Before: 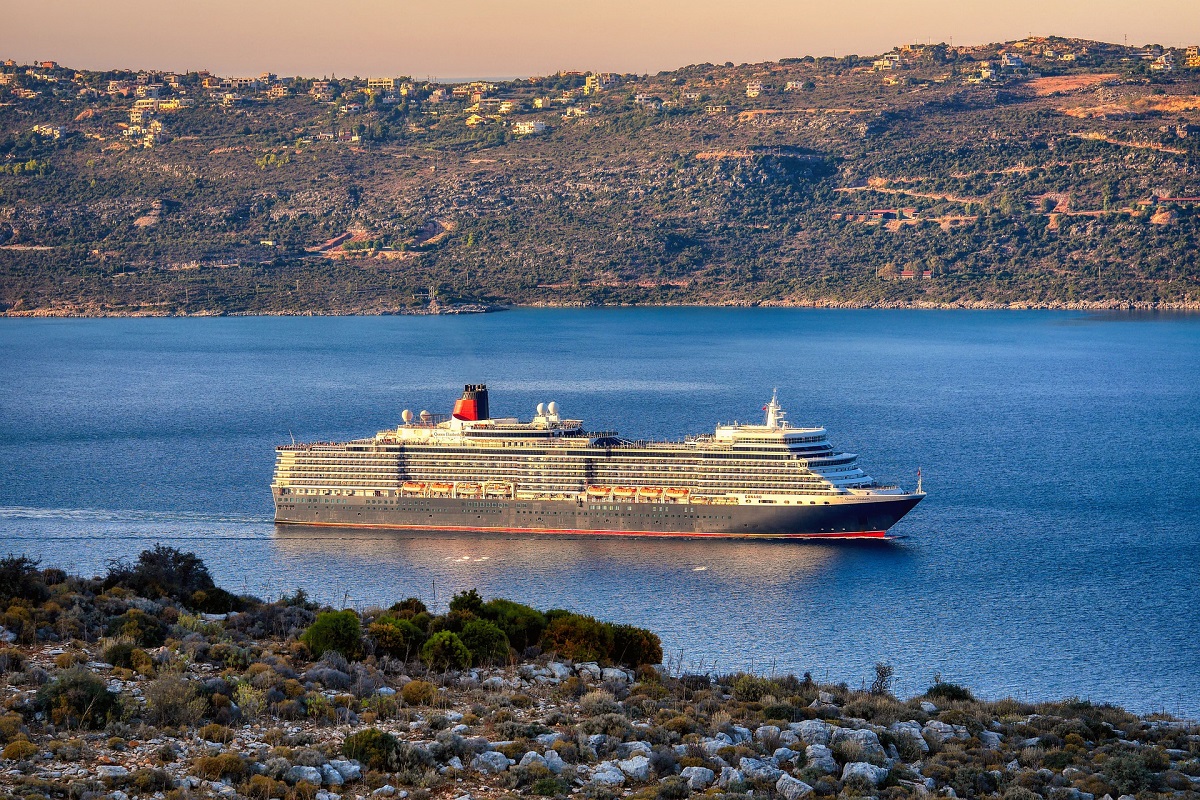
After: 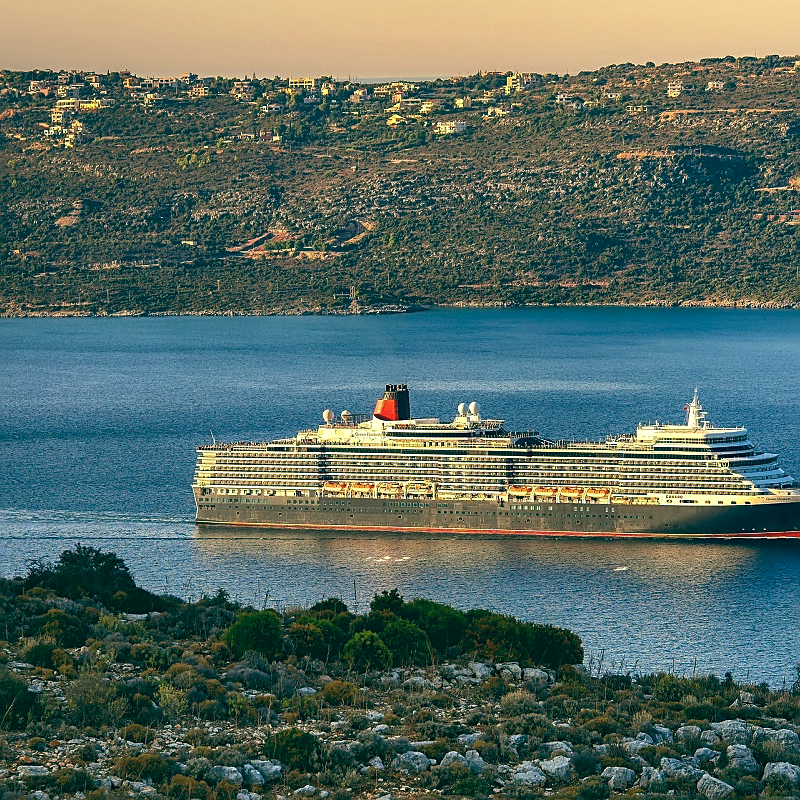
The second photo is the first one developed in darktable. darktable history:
crop and rotate: left 6.617%, right 26.717%
color balance: lift [1.005, 0.99, 1.007, 1.01], gamma [1, 1.034, 1.032, 0.966], gain [0.873, 1.055, 1.067, 0.933]
sharpen: on, module defaults
tone equalizer: -8 EV -0.001 EV, -7 EV 0.001 EV, -6 EV -0.002 EV, -5 EV -0.003 EV, -4 EV -0.062 EV, -3 EV -0.222 EV, -2 EV -0.267 EV, -1 EV 0.105 EV, +0 EV 0.303 EV
